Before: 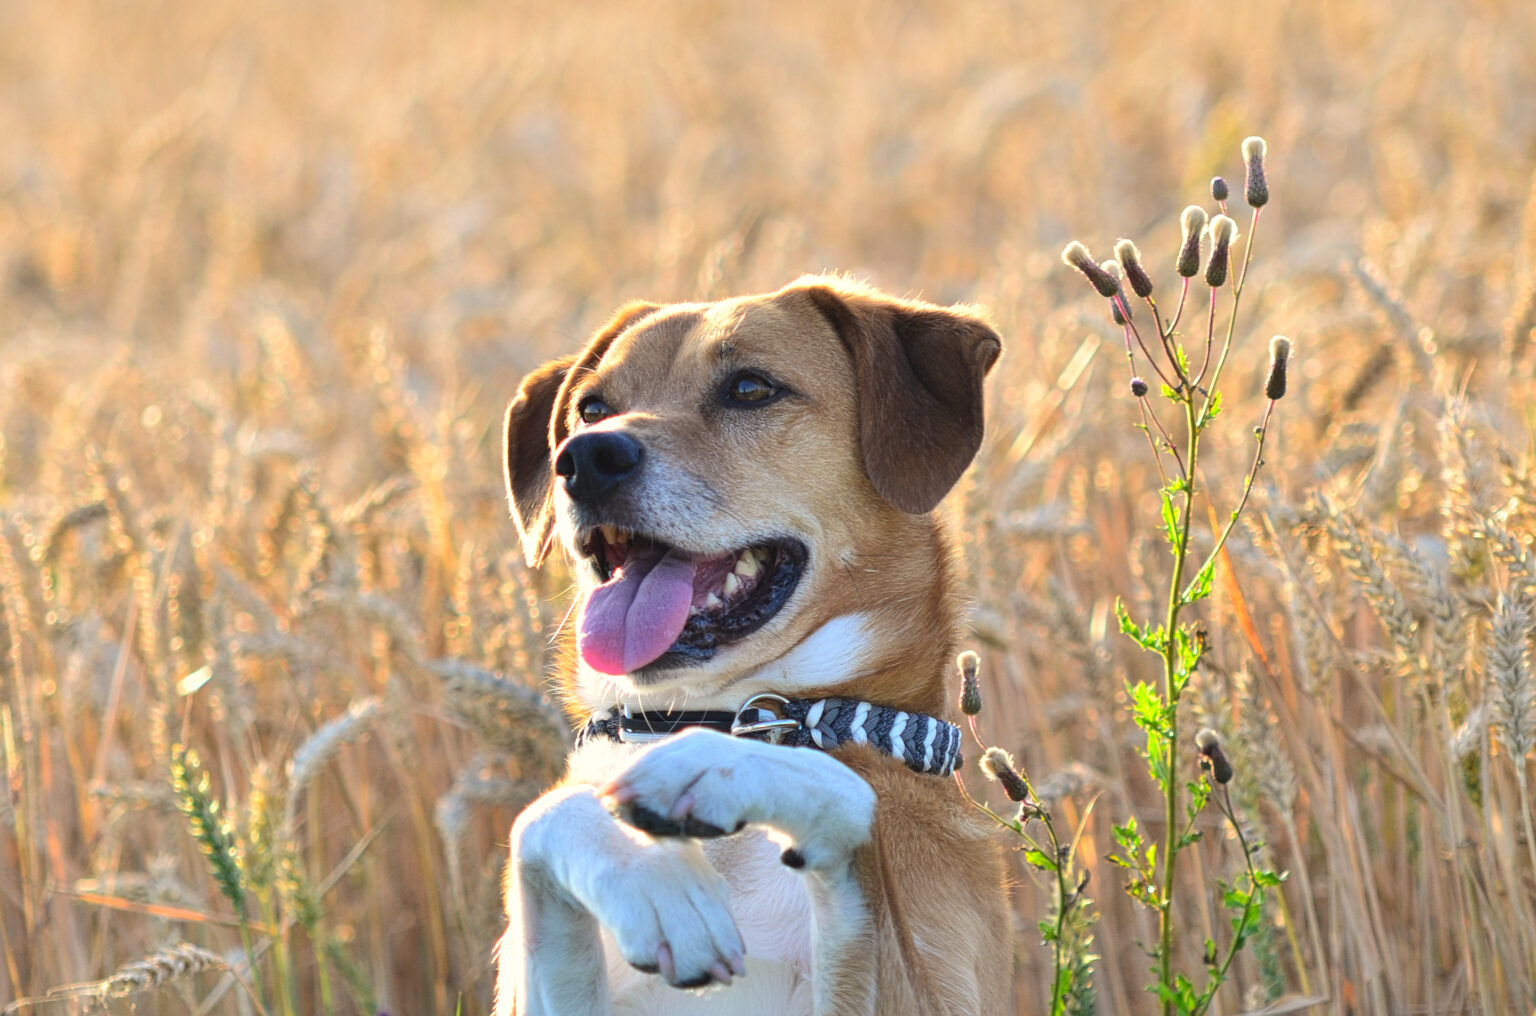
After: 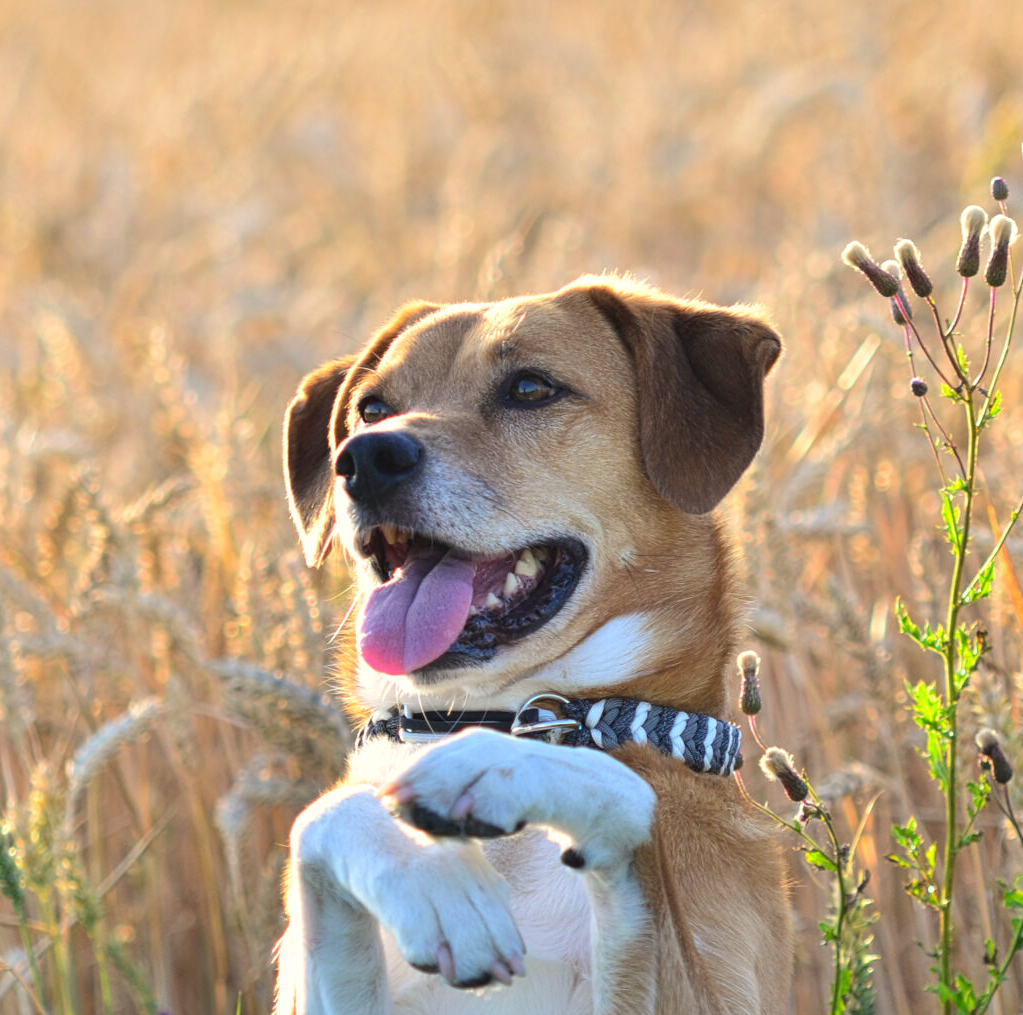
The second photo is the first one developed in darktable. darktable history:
crop and rotate: left 14.366%, right 18.988%
